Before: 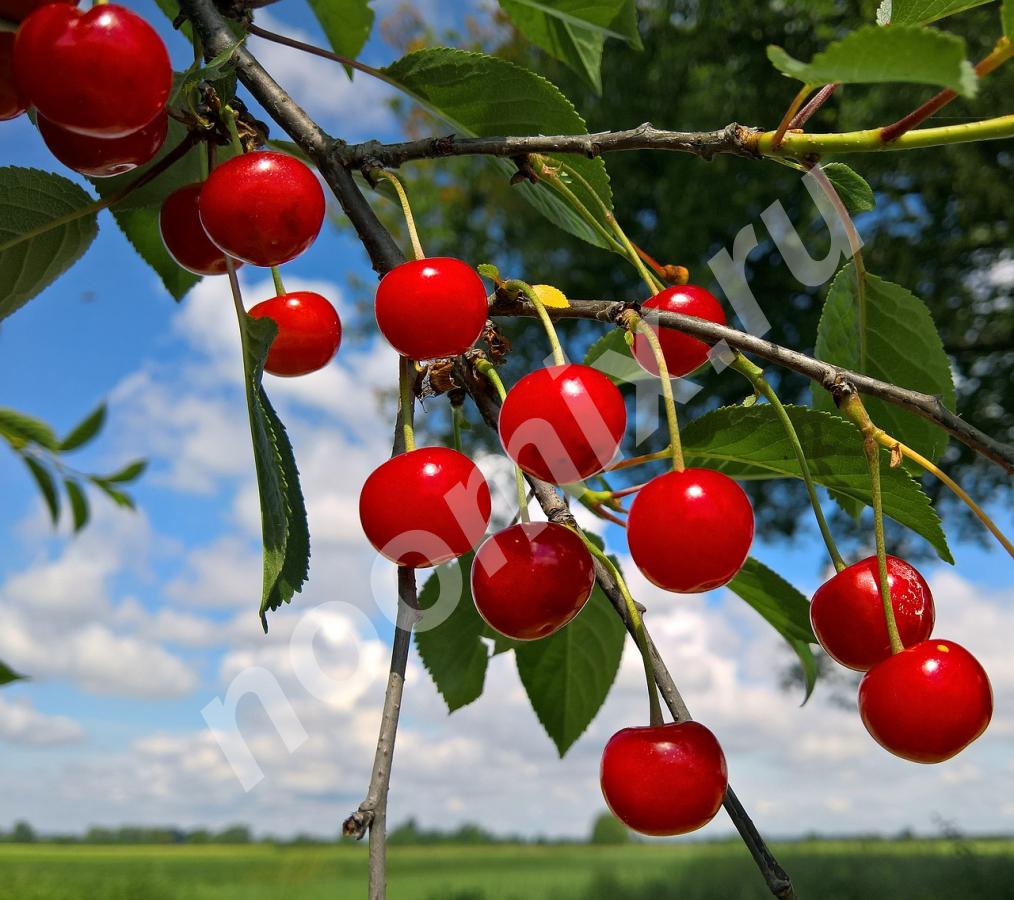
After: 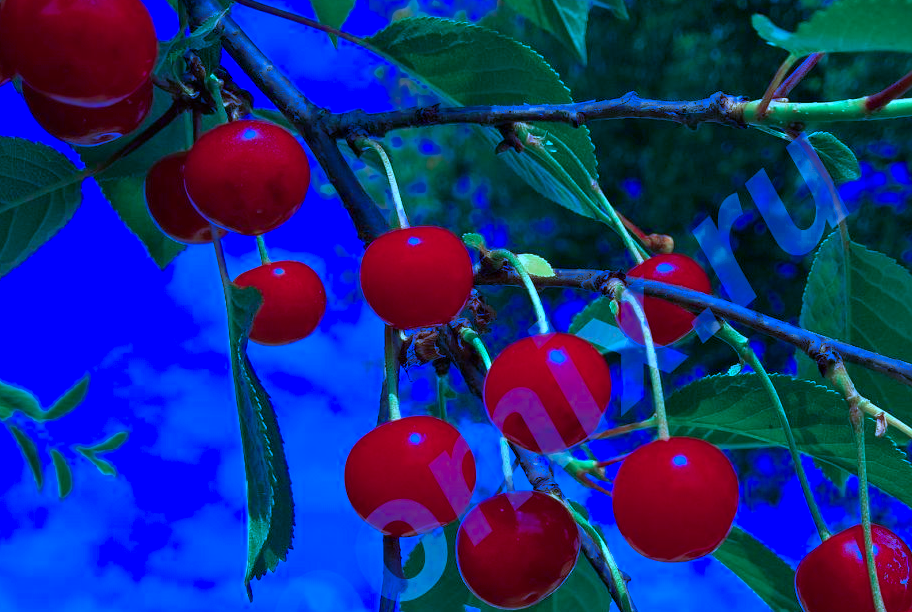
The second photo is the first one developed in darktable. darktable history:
white balance: red 0.967, blue 1.119, emerald 0.756
color zones: curves: ch0 [(0.27, 0.396) (0.563, 0.504) (0.75, 0.5) (0.787, 0.307)]
crop: left 1.509%, top 3.452%, right 7.696%, bottom 28.452%
color calibration: output R [0.948, 0.091, -0.04, 0], output G [-0.3, 1.384, -0.085, 0], output B [-0.108, 0.061, 1.08, 0], illuminant as shot in camera, x 0.484, y 0.43, temperature 2405.29 K
tone equalizer: on, module defaults
